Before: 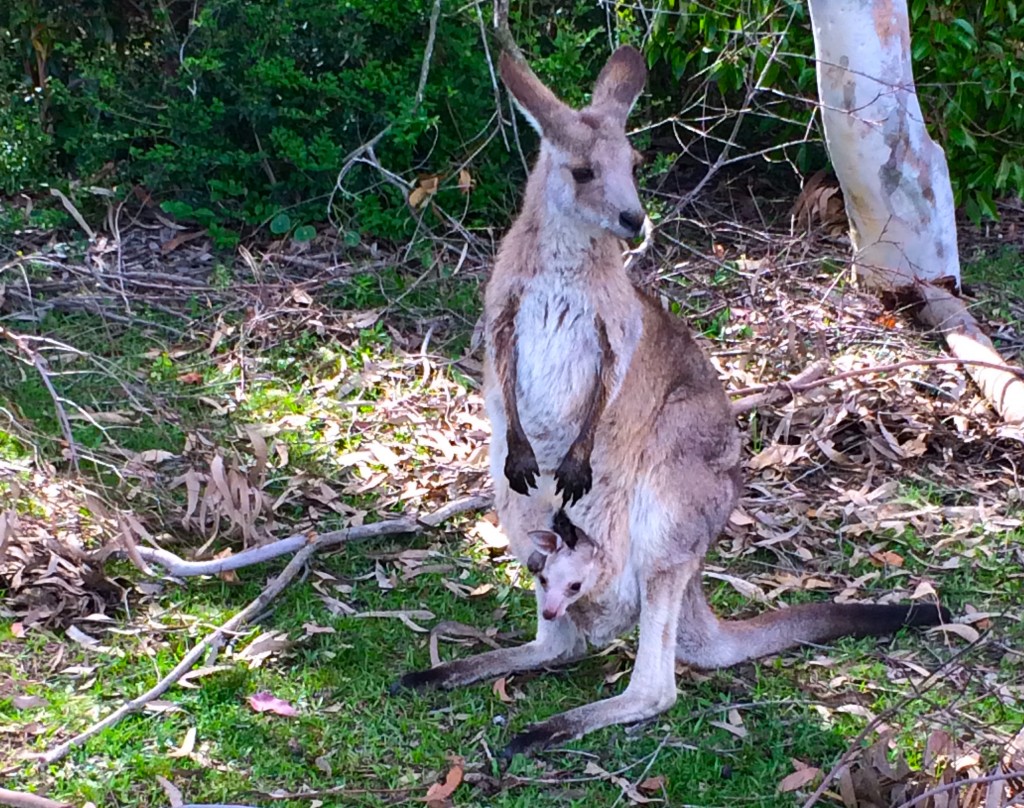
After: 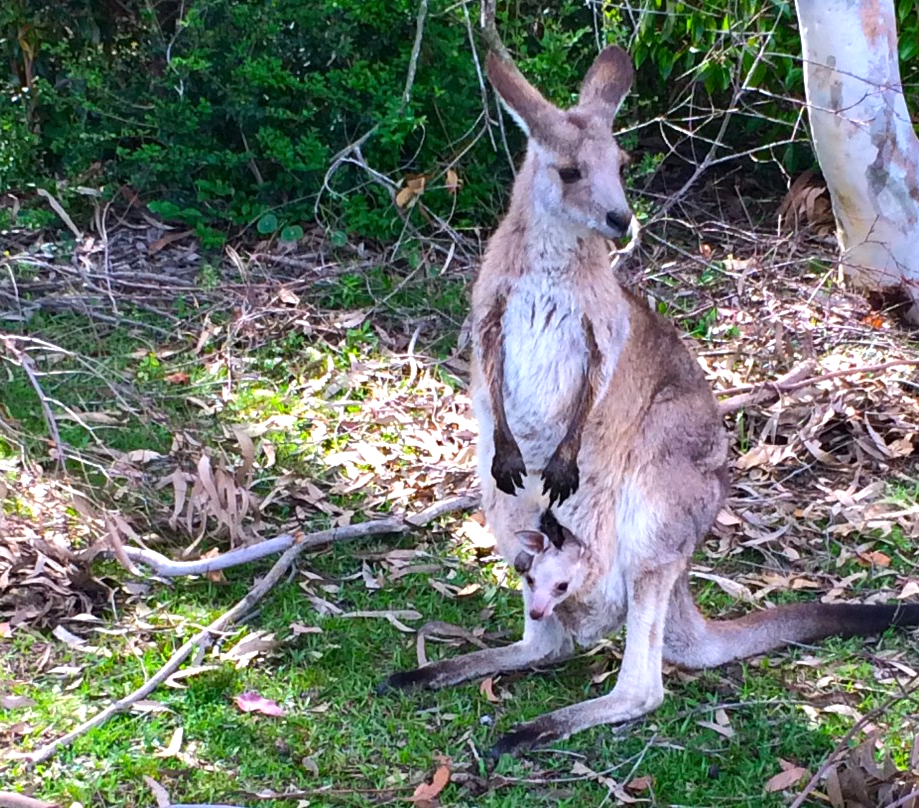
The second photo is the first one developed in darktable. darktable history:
crop and rotate: left 1.357%, right 8.832%
exposure: exposure 0.296 EV, compensate highlight preservation false
